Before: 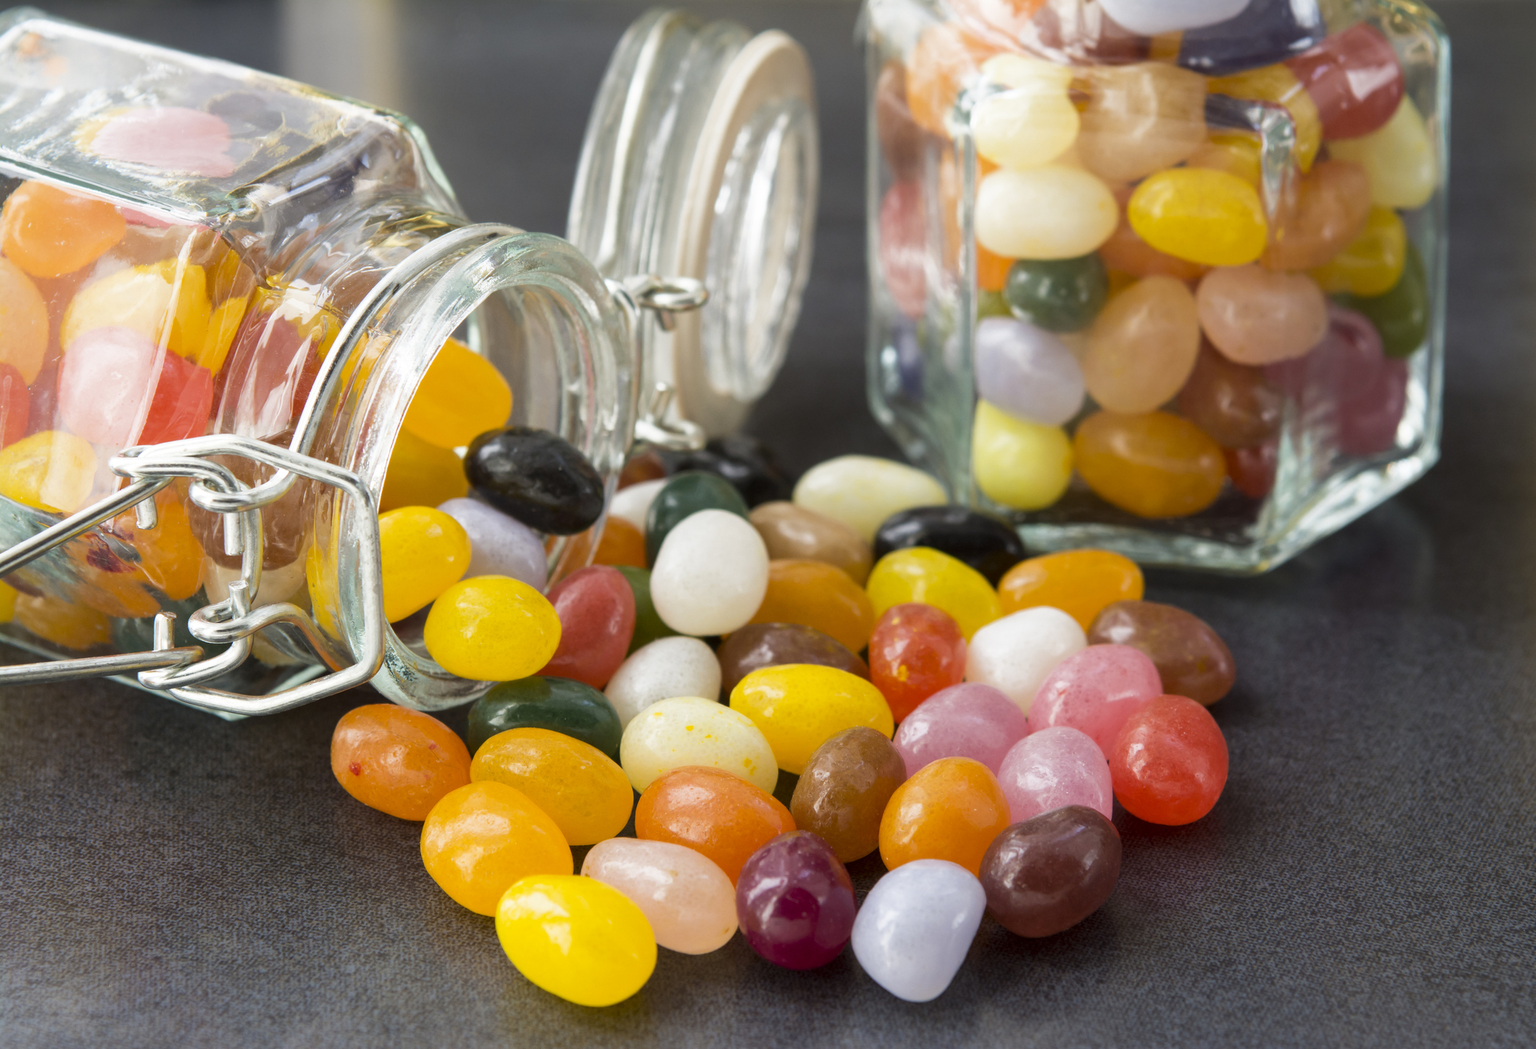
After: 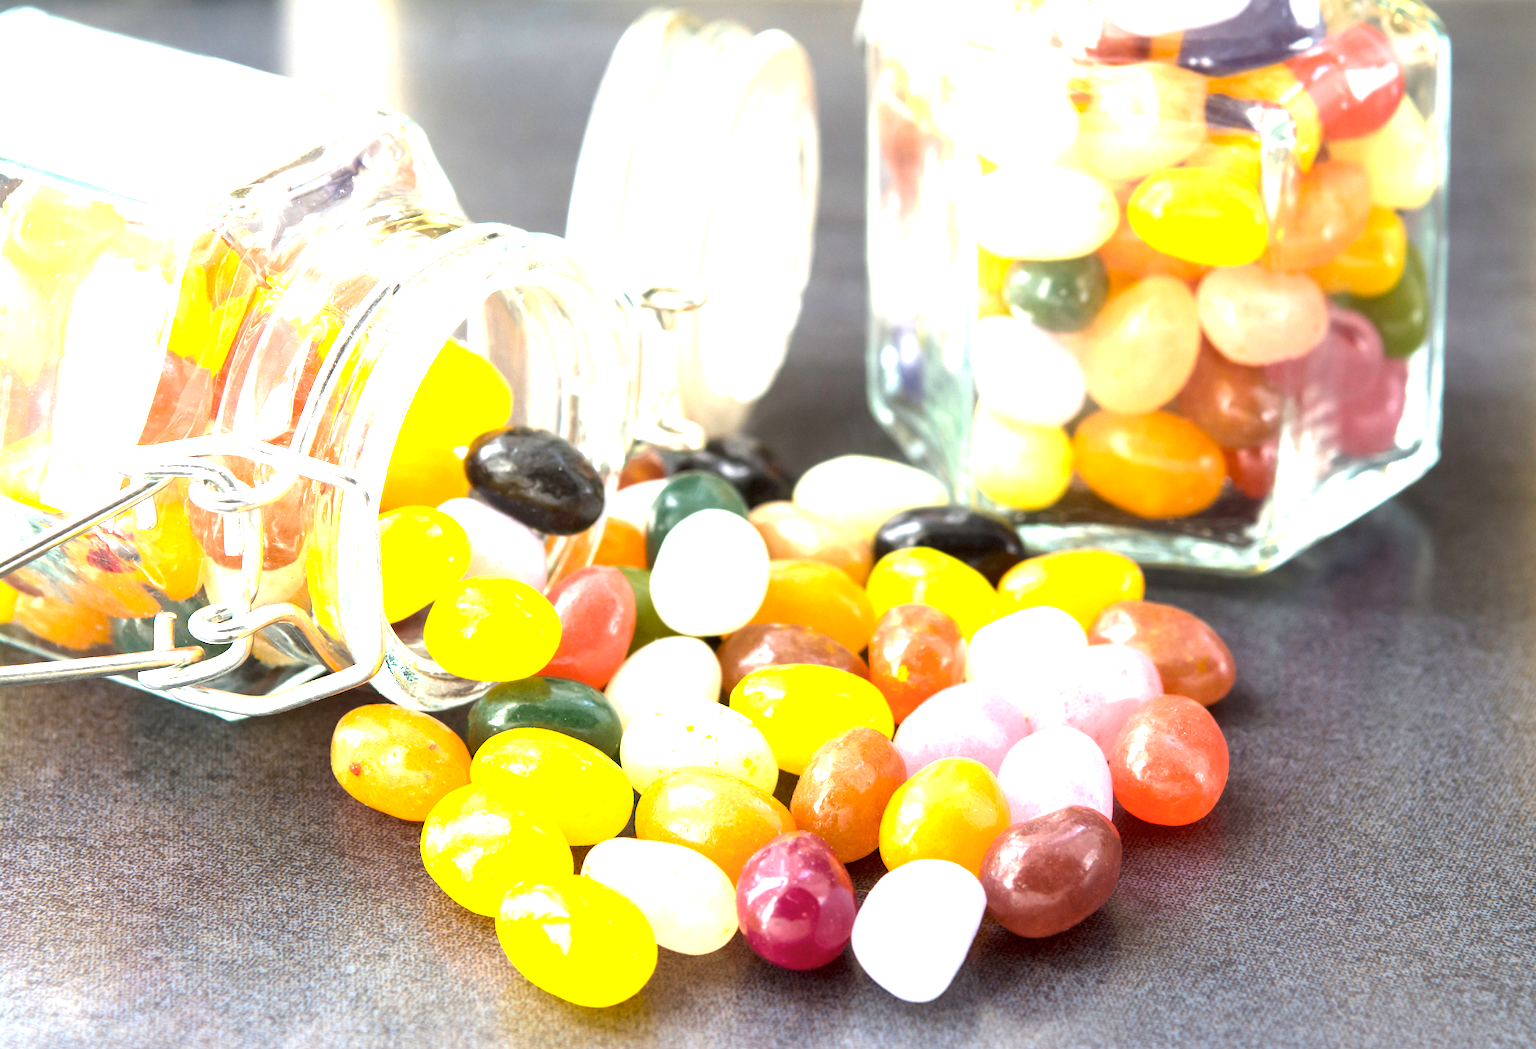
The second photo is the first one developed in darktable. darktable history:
exposure: exposure 2.024 EV, compensate exposure bias true, compensate highlight preservation false
contrast brightness saturation: saturation -0.058
